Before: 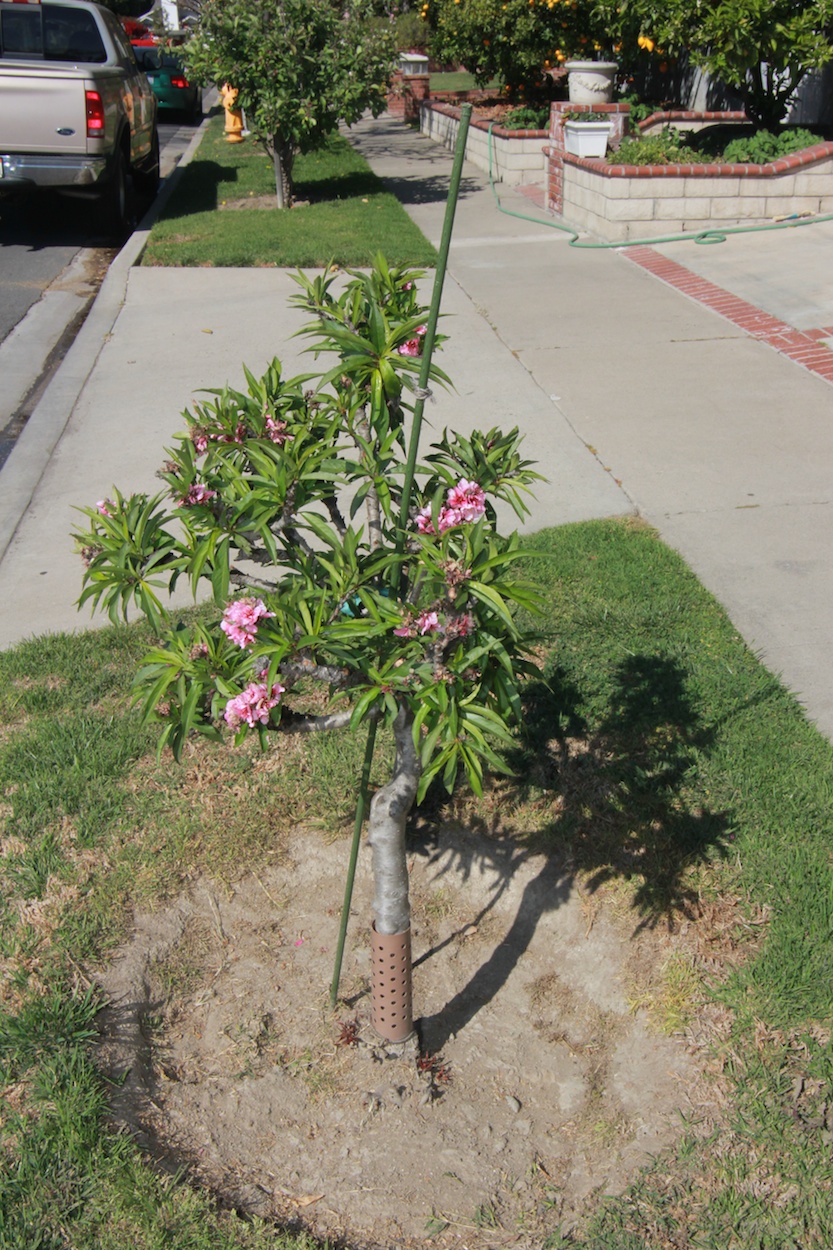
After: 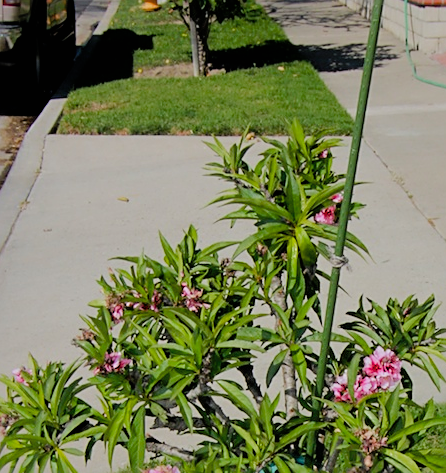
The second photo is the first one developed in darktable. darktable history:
rotate and perspective: automatic cropping original format, crop left 0, crop top 0
shadows and highlights: on, module defaults
crop: left 10.121%, top 10.631%, right 36.218%, bottom 51.526%
sharpen: on, module defaults
color balance rgb: perceptual saturation grading › global saturation 35%, perceptual saturation grading › highlights -30%, perceptual saturation grading › shadows 35%, perceptual brilliance grading › global brilliance 3%, perceptual brilliance grading › highlights -3%, perceptual brilliance grading › shadows 3%
filmic rgb: black relative exposure -5 EV, hardness 2.88, contrast 1.3
